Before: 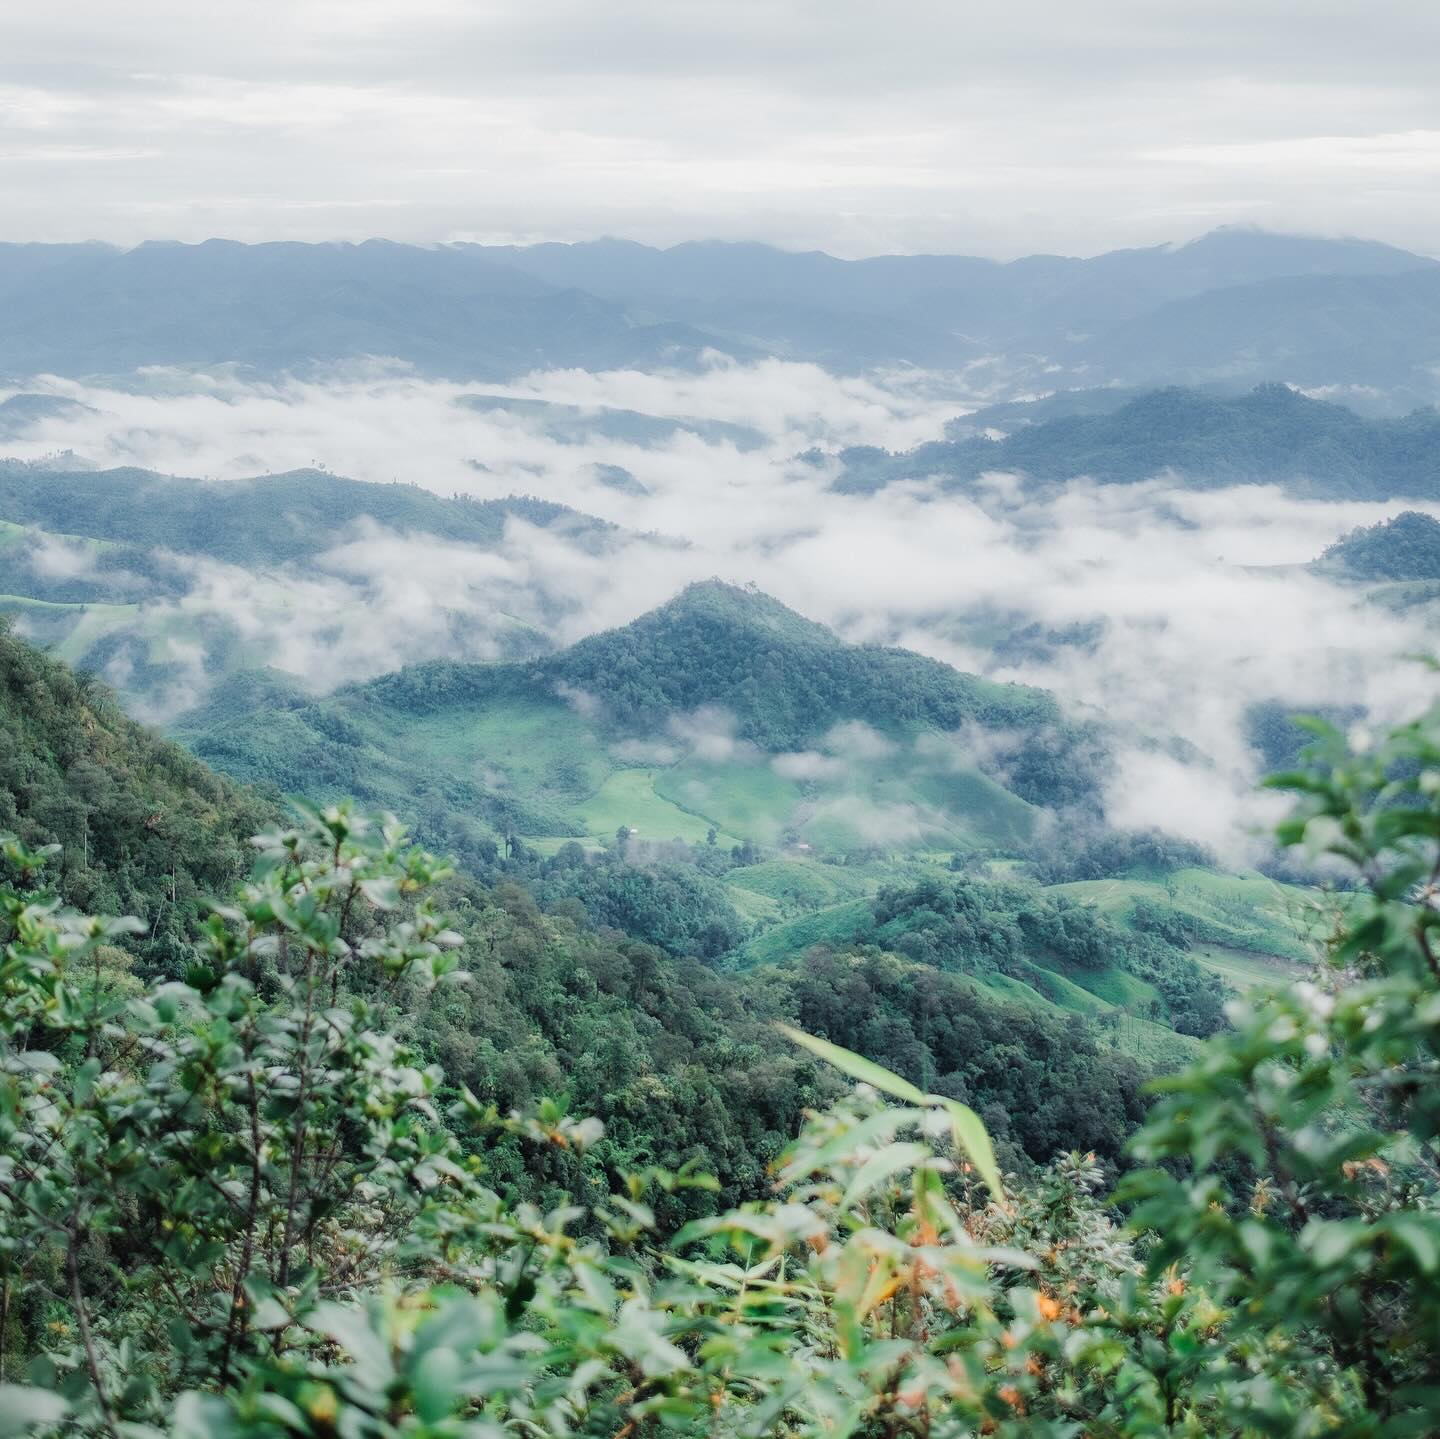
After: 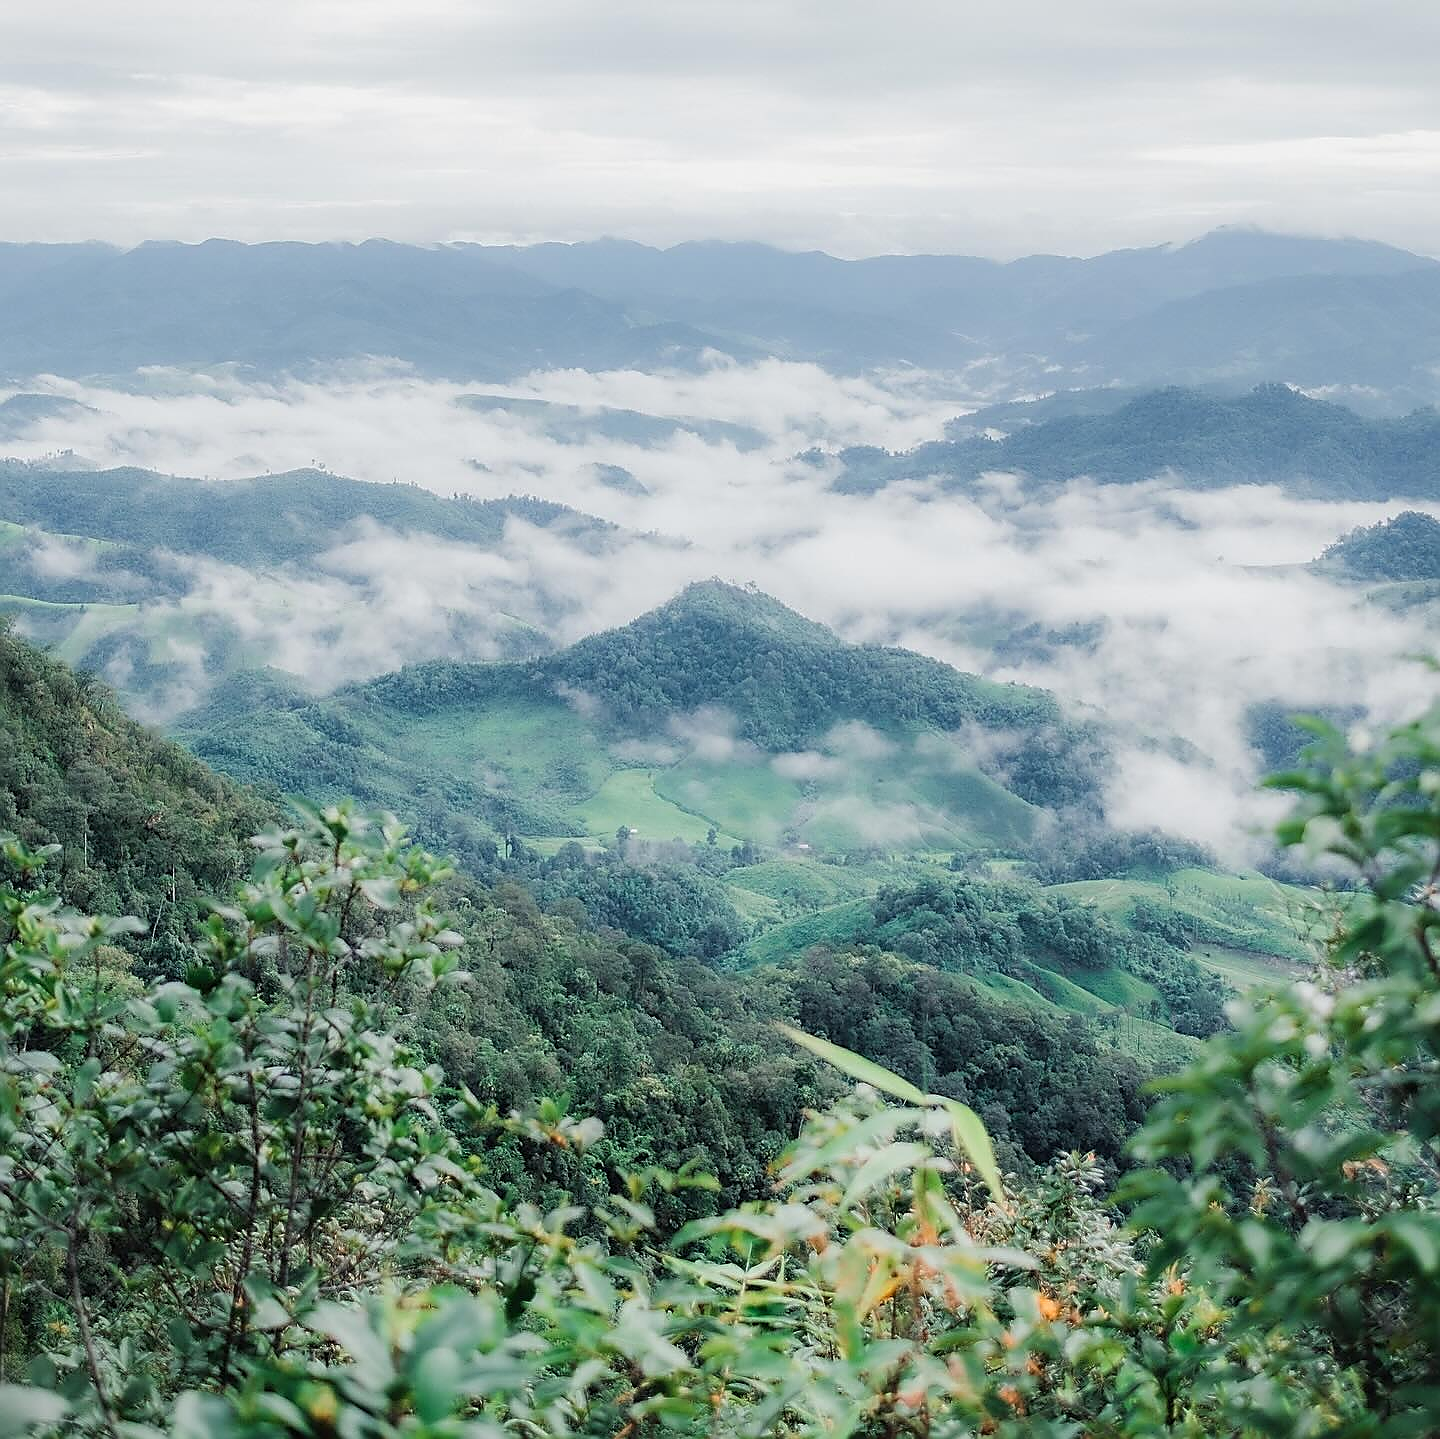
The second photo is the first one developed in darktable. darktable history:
tone equalizer: on, module defaults
sharpen: radius 1.4, amount 1.25, threshold 0.7
